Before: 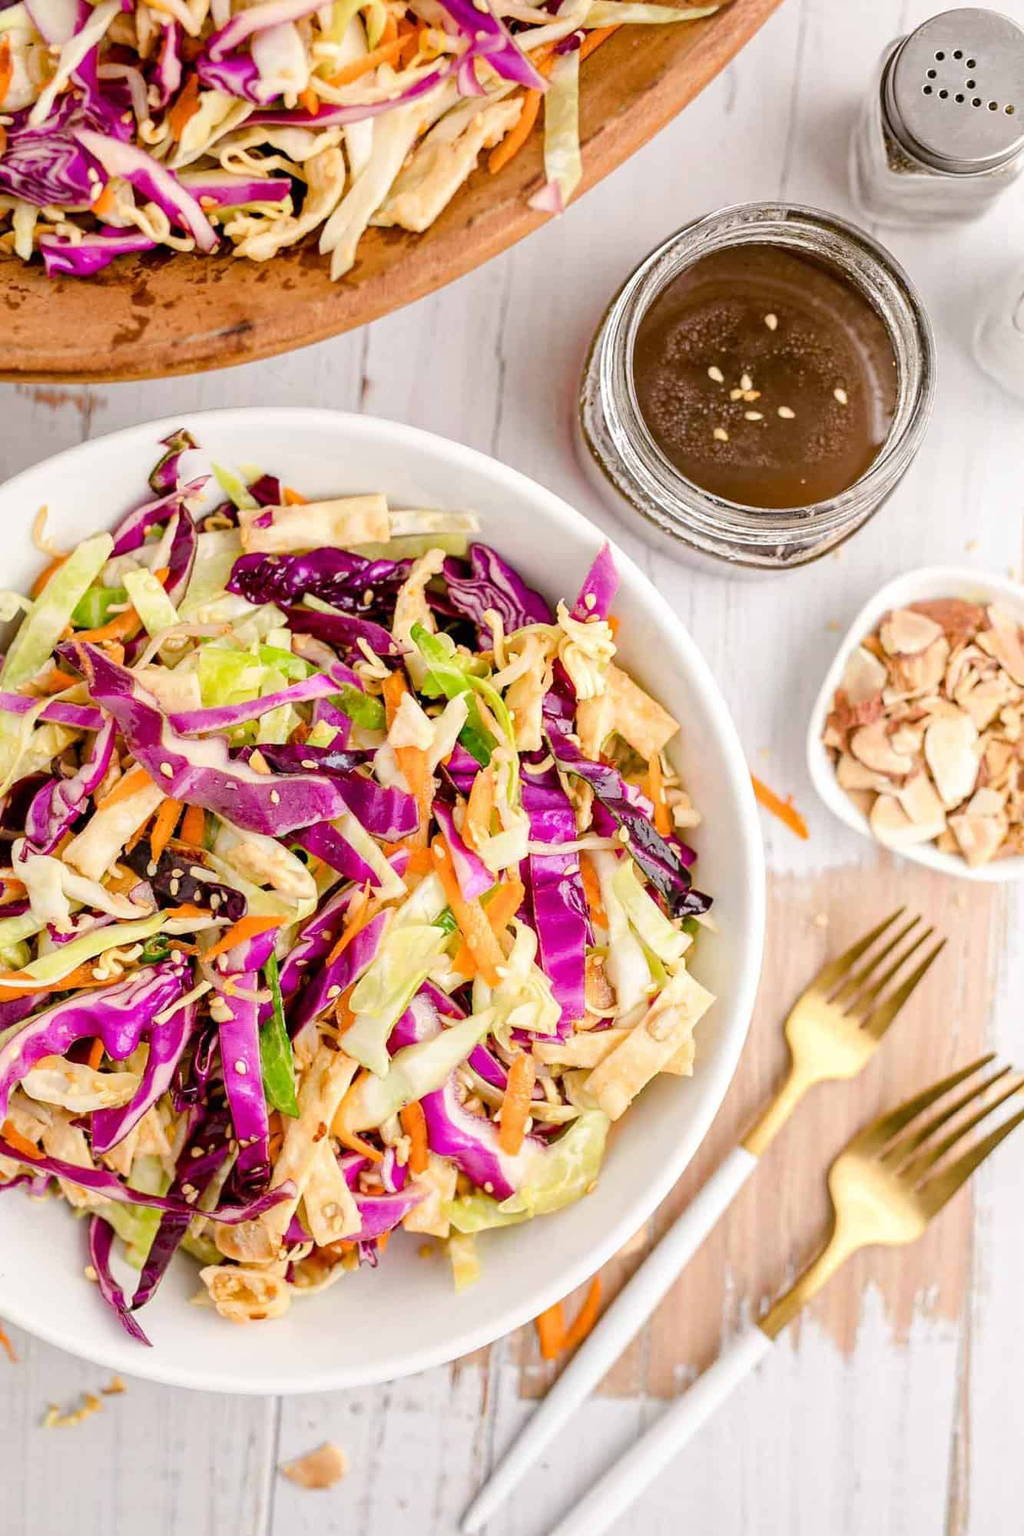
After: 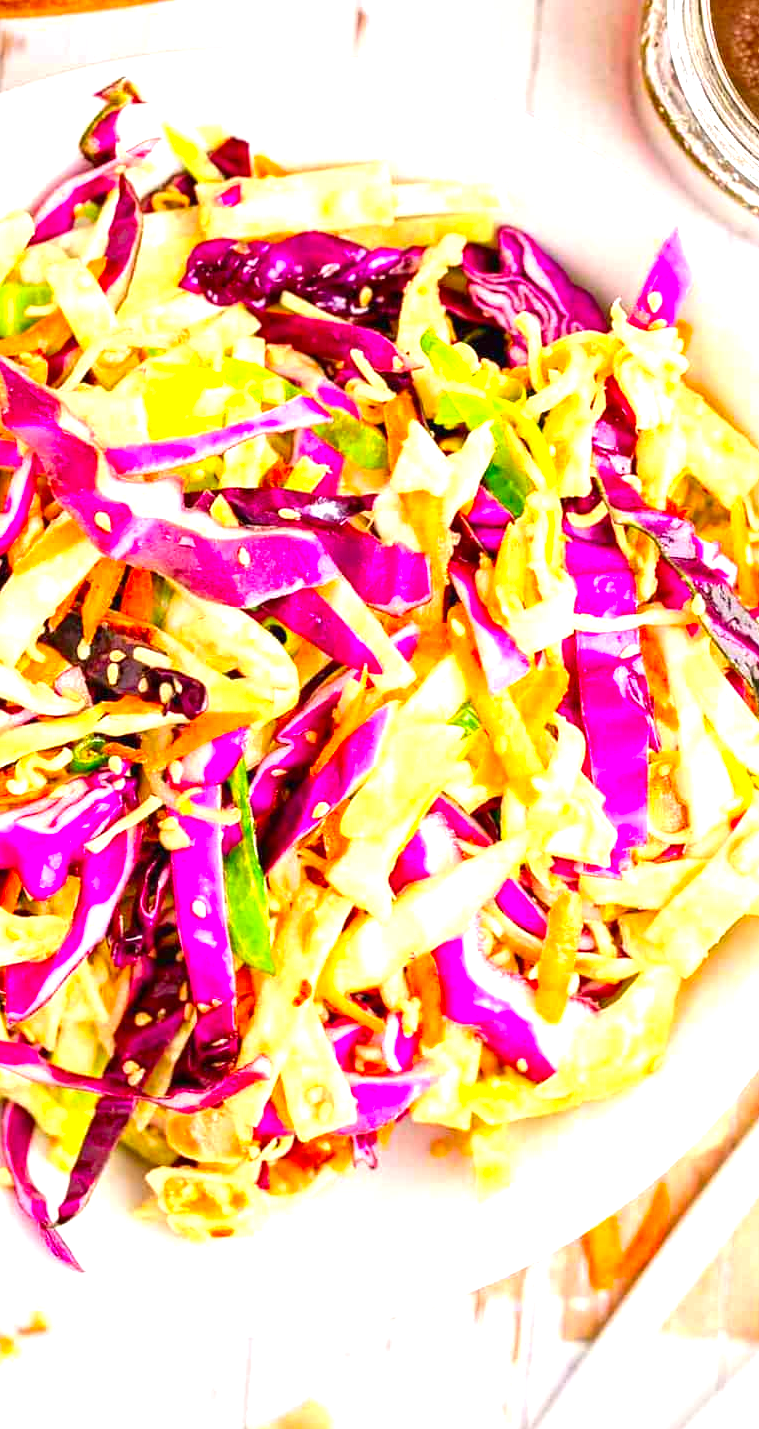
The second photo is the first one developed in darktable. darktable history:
exposure: black level correction 0, exposure 1.101 EV, compensate highlight preservation false
crop: left 8.575%, top 24.087%, right 34.458%, bottom 4.445%
contrast brightness saturation: saturation 0.492
